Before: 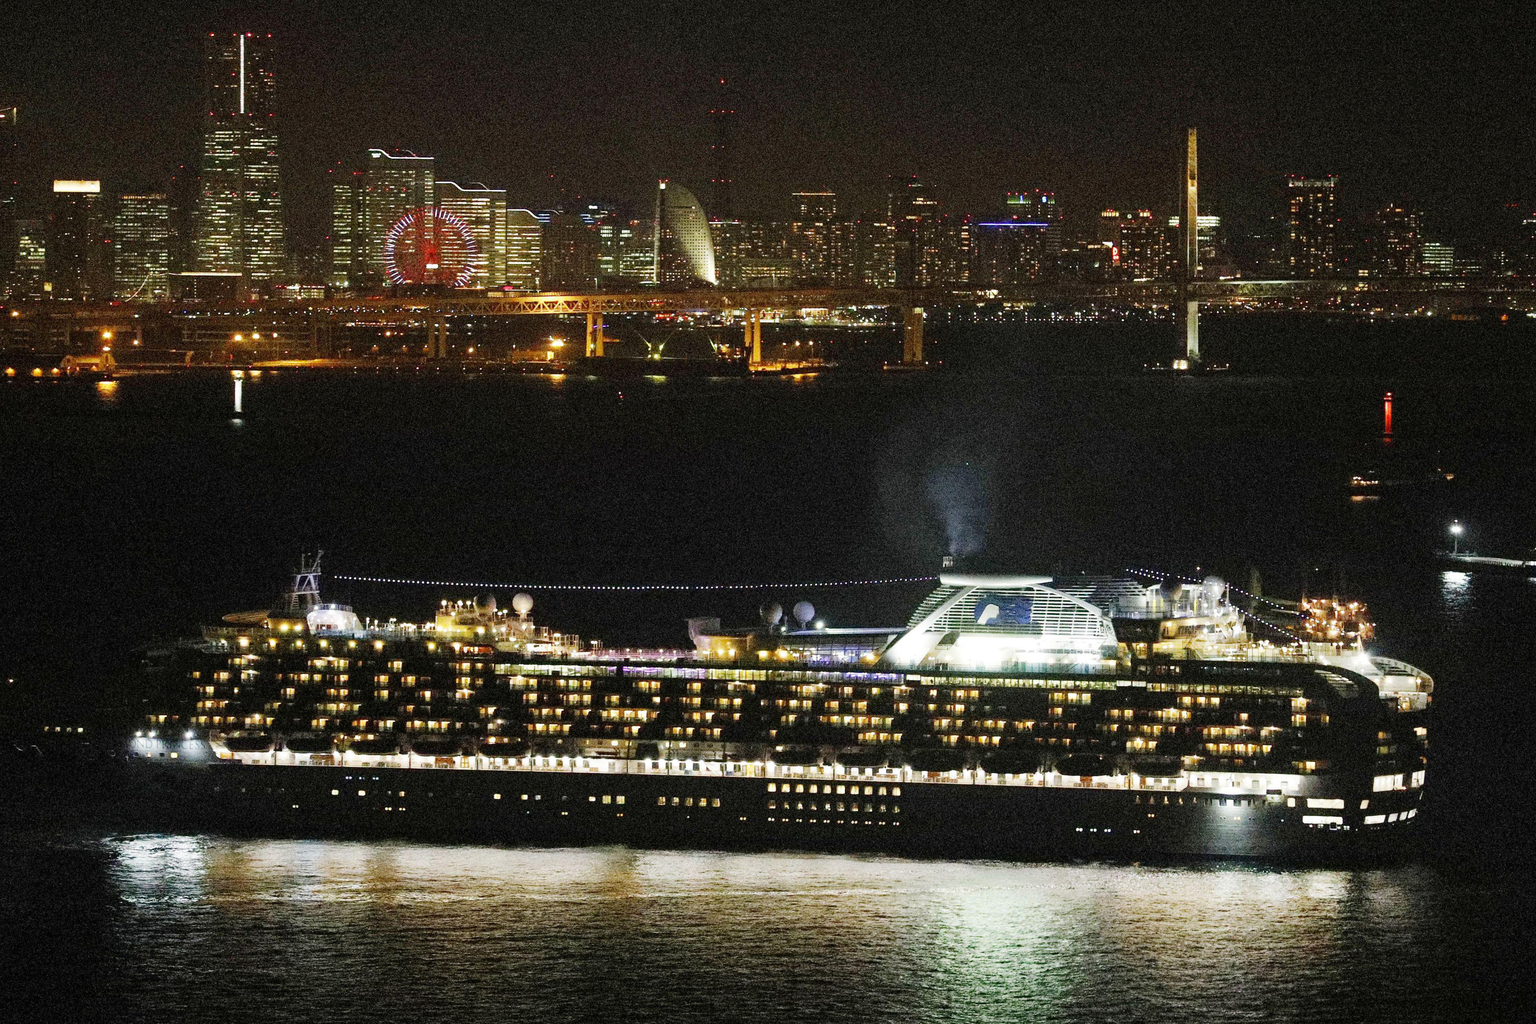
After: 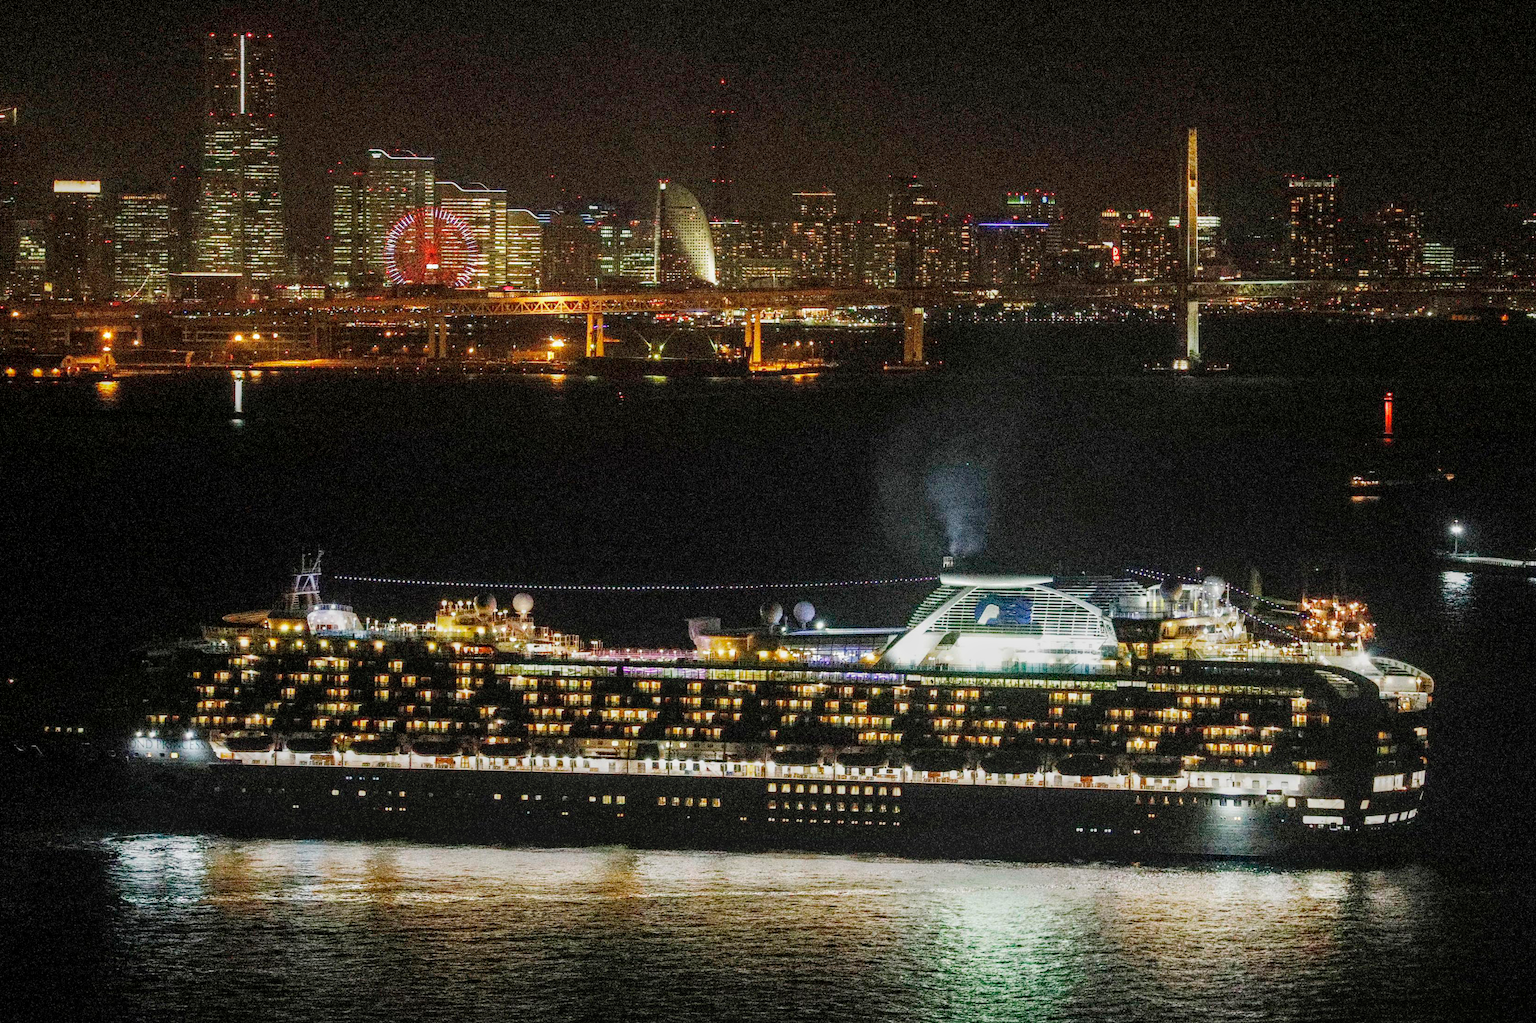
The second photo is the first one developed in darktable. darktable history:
local contrast: highlights 5%, shadows 7%, detail 133%
